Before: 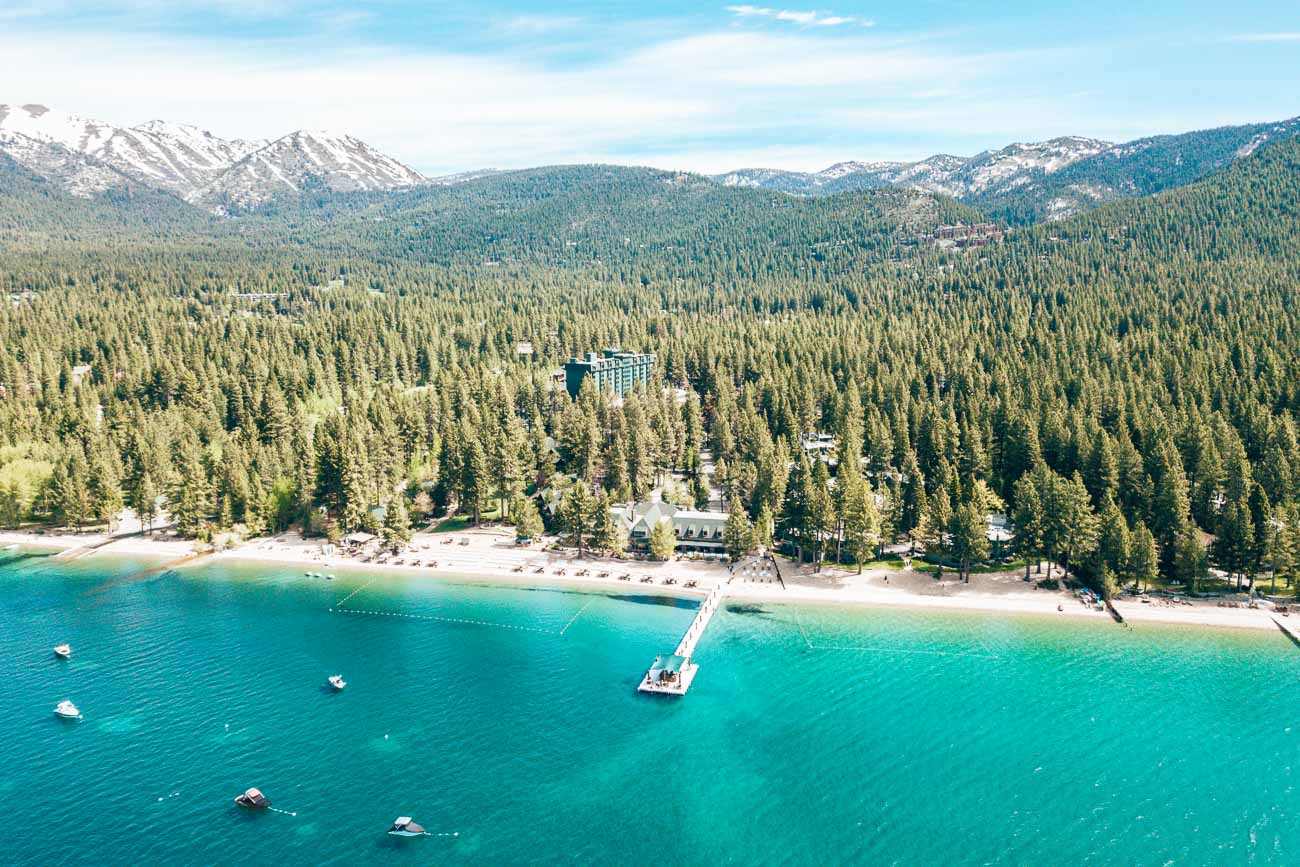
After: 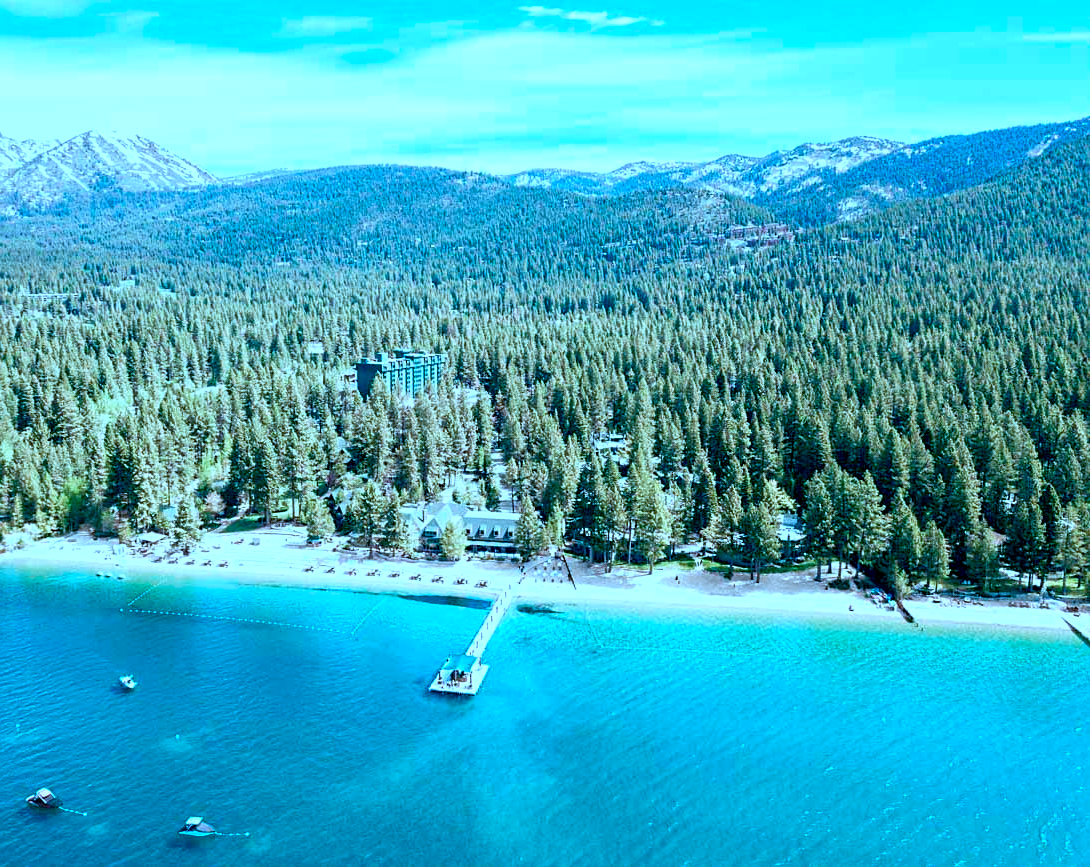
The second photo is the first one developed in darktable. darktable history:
color calibration: illuminant custom, x 0.432, y 0.395, temperature 3098 K
exposure: black level correction 0.009, exposure 0.119 EV, compensate highlight preservation false
crop: left 16.145%
sharpen: amount 0.2
